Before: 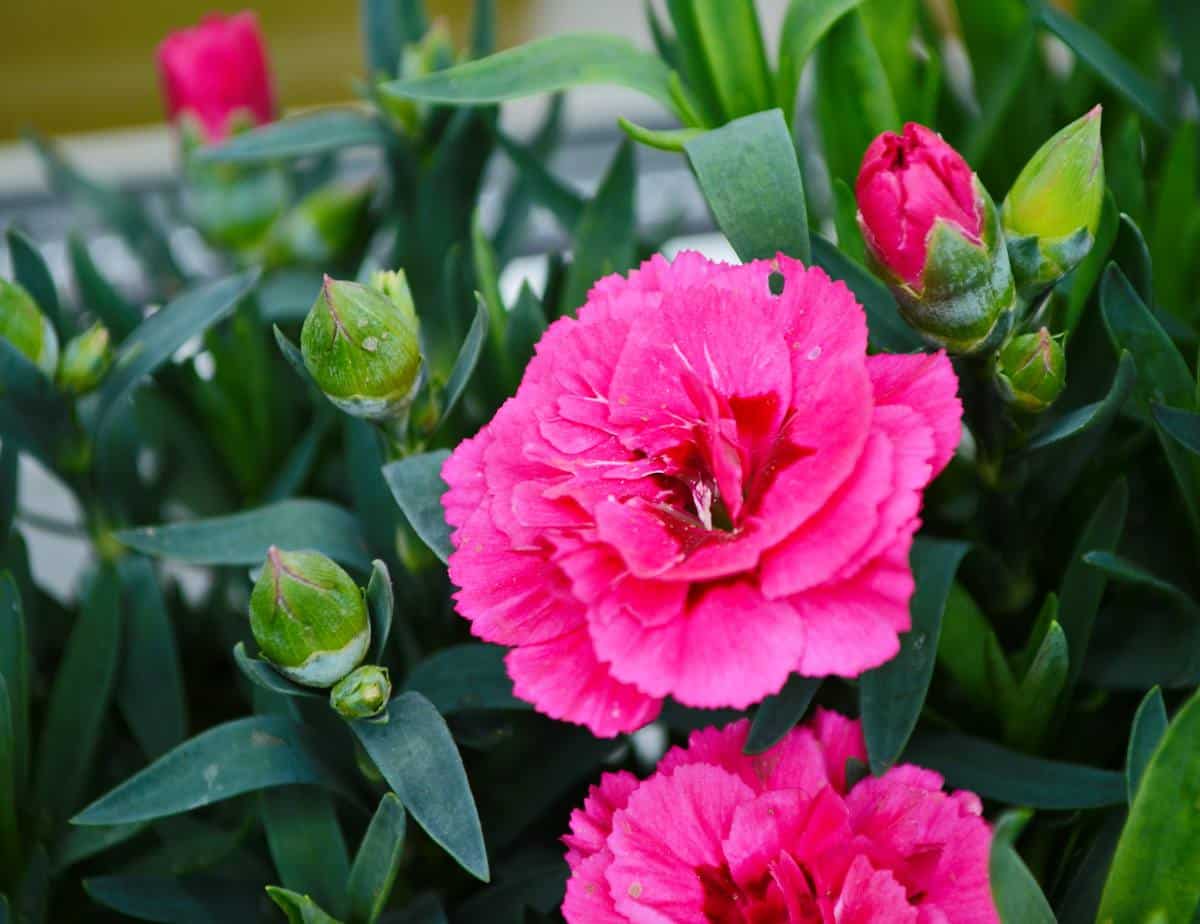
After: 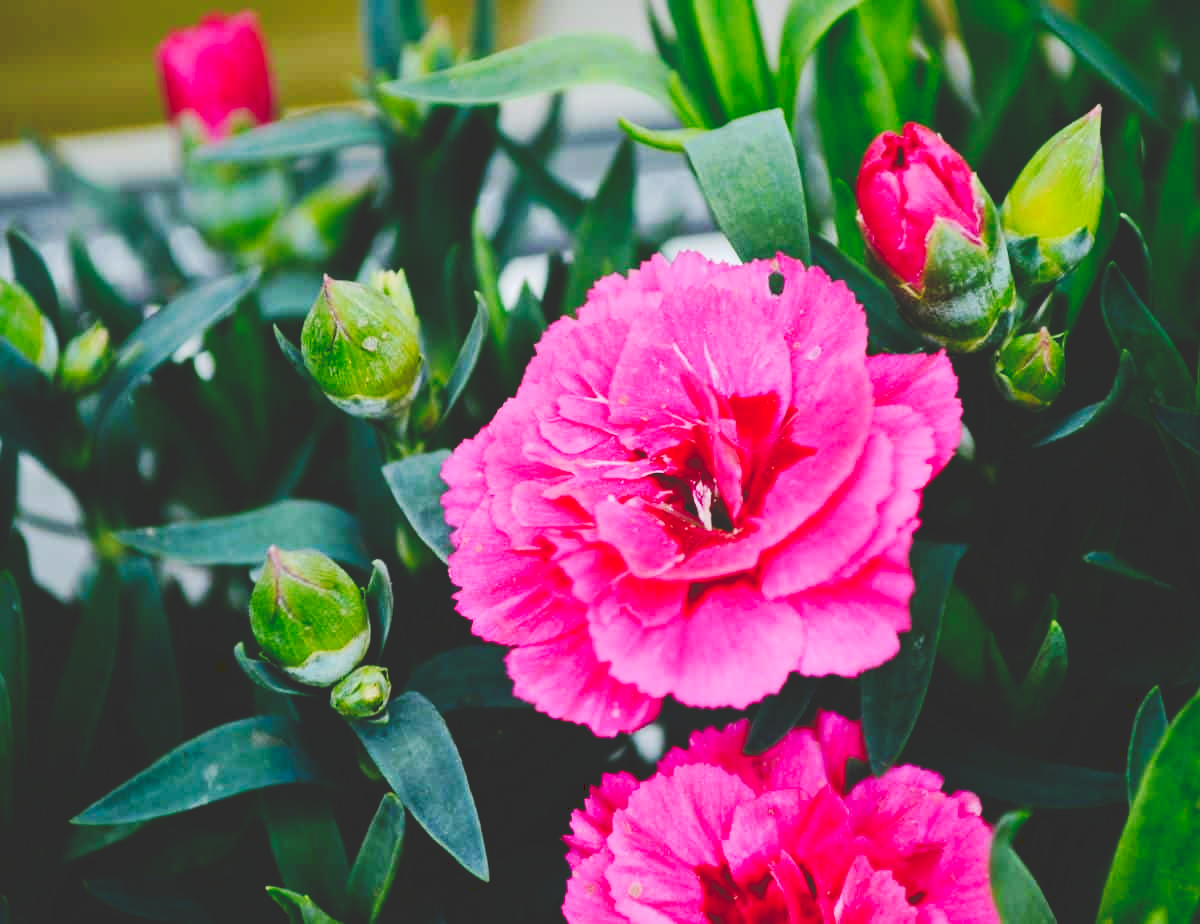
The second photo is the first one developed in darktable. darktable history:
tone curve: curves: ch0 [(0, 0) (0.003, 0.178) (0.011, 0.177) (0.025, 0.177) (0.044, 0.178) (0.069, 0.178) (0.1, 0.18) (0.136, 0.183) (0.177, 0.199) (0.224, 0.227) (0.277, 0.278) (0.335, 0.357) (0.399, 0.449) (0.468, 0.546) (0.543, 0.65) (0.623, 0.724) (0.709, 0.804) (0.801, 0.868) (0.898, 0.921) (1, 1)], preserve colors none
